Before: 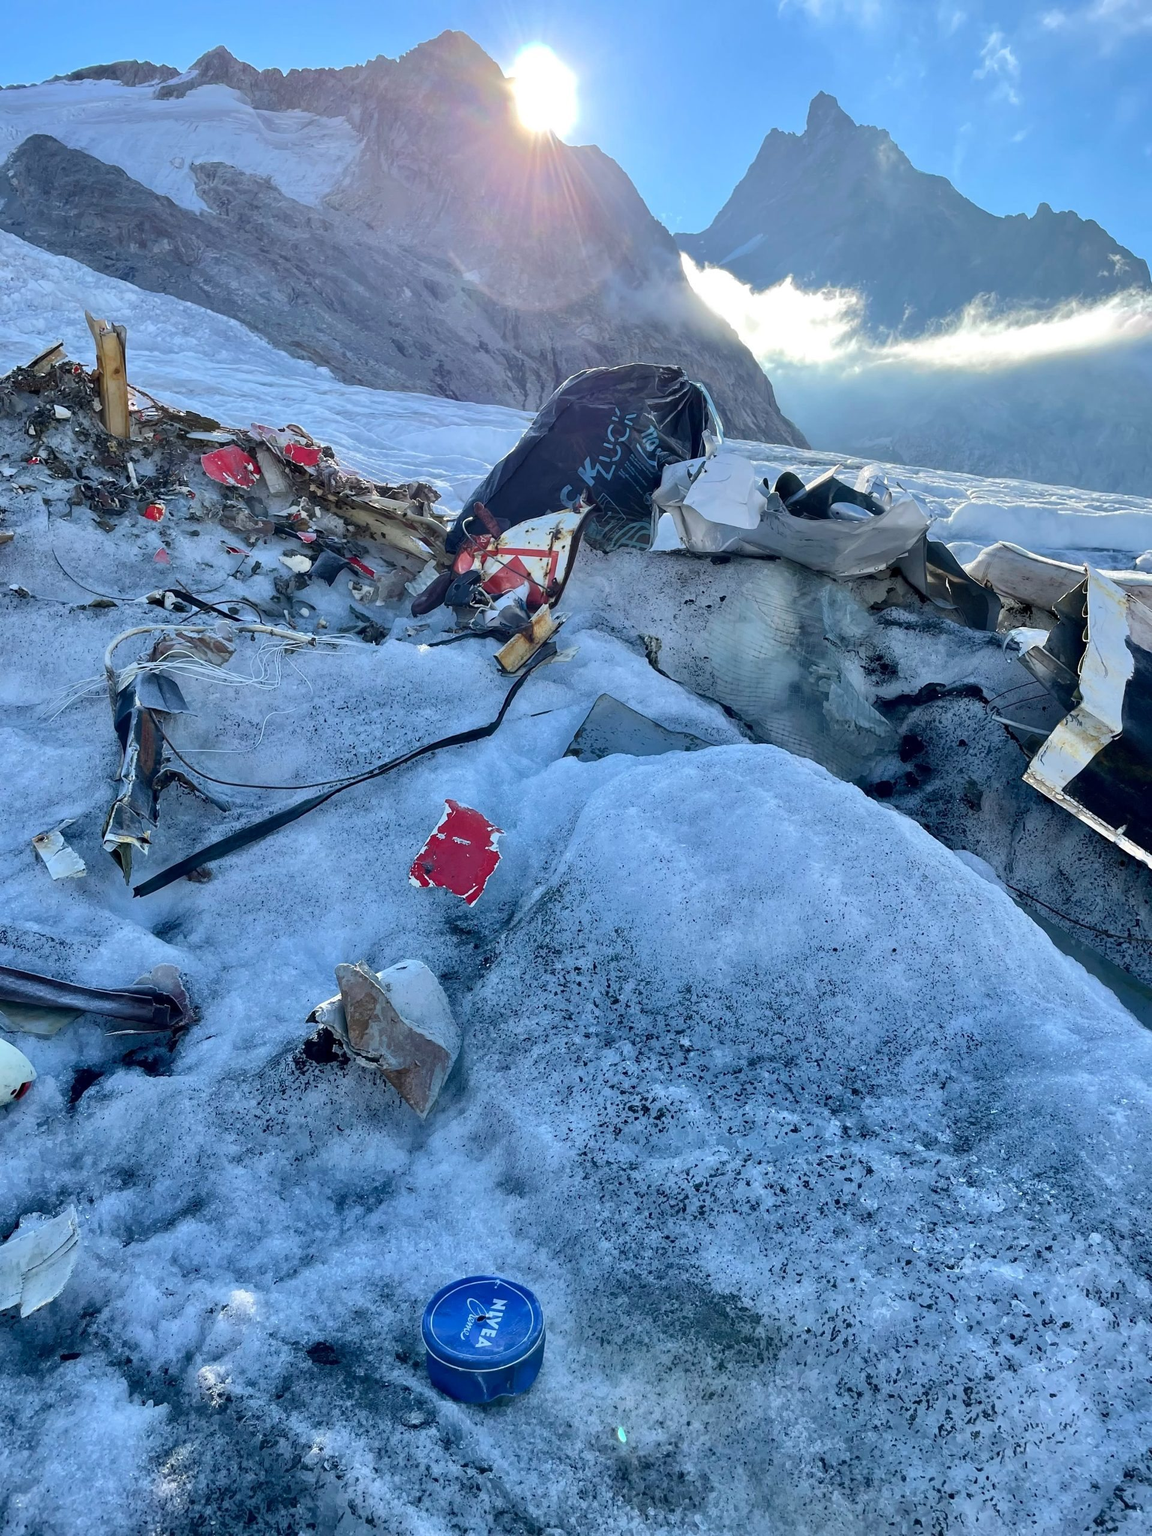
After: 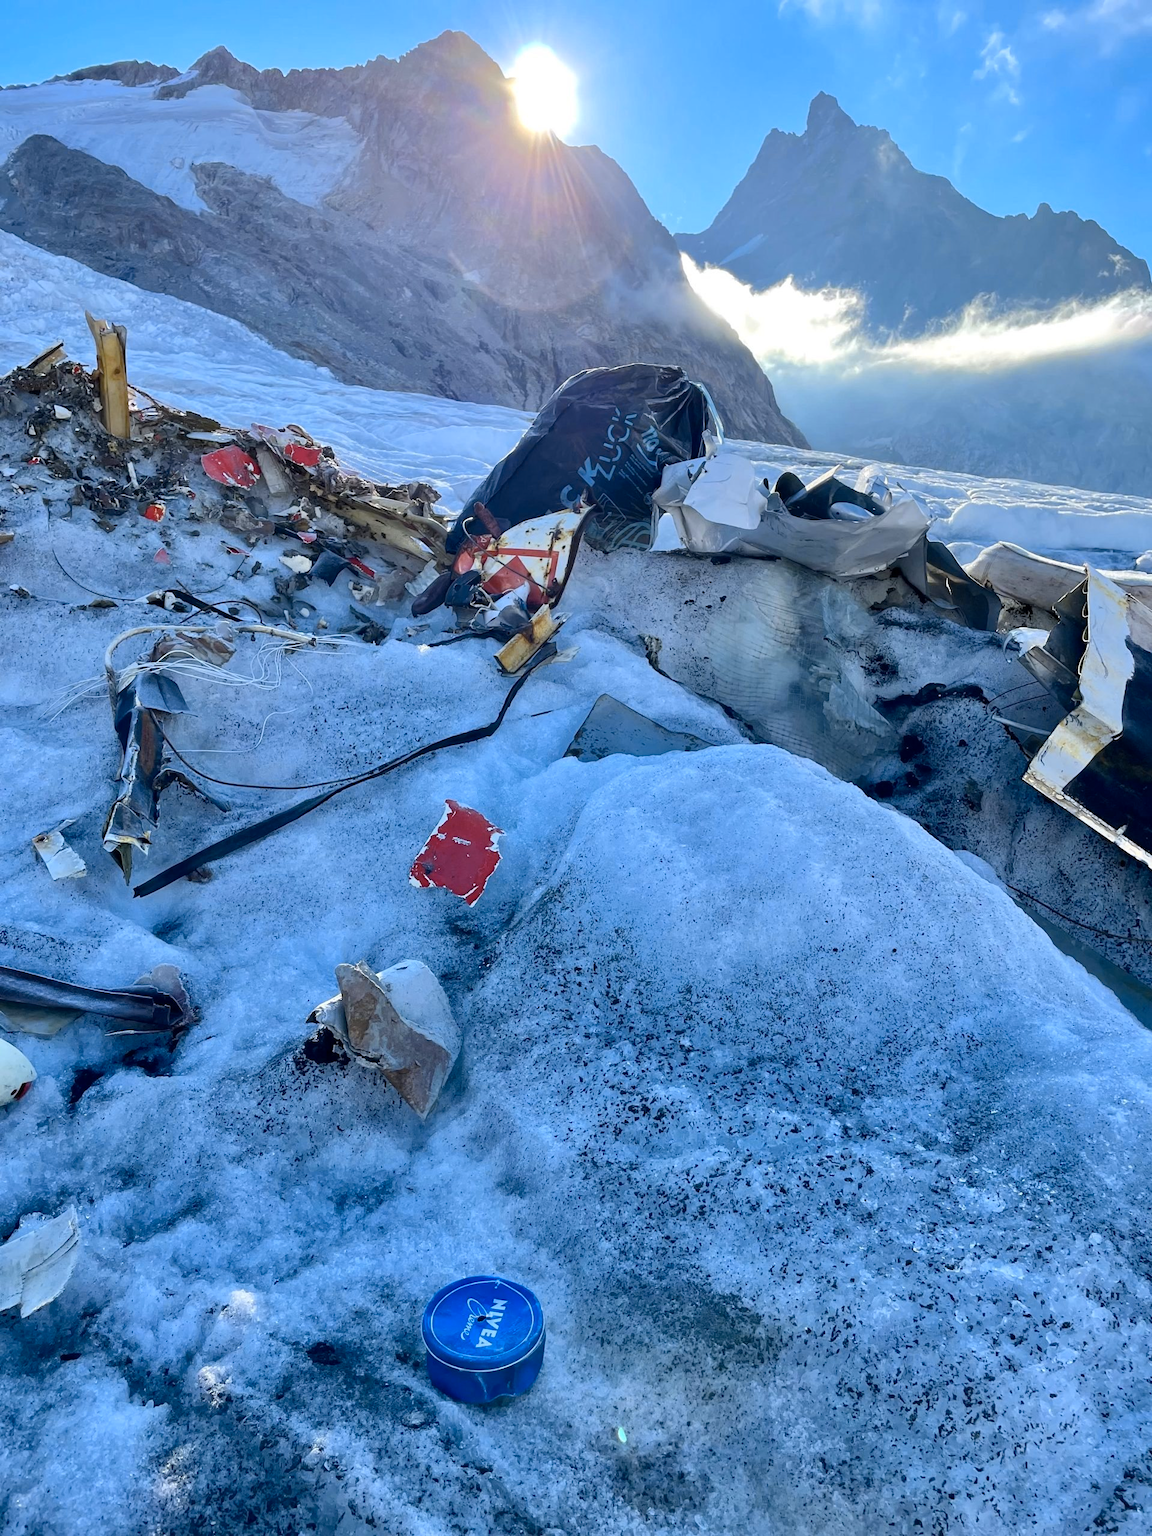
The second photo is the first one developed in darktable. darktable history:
color contrast: green-magenta contrast 0.85, blue-yellow contrast 1.25, unbound 0
